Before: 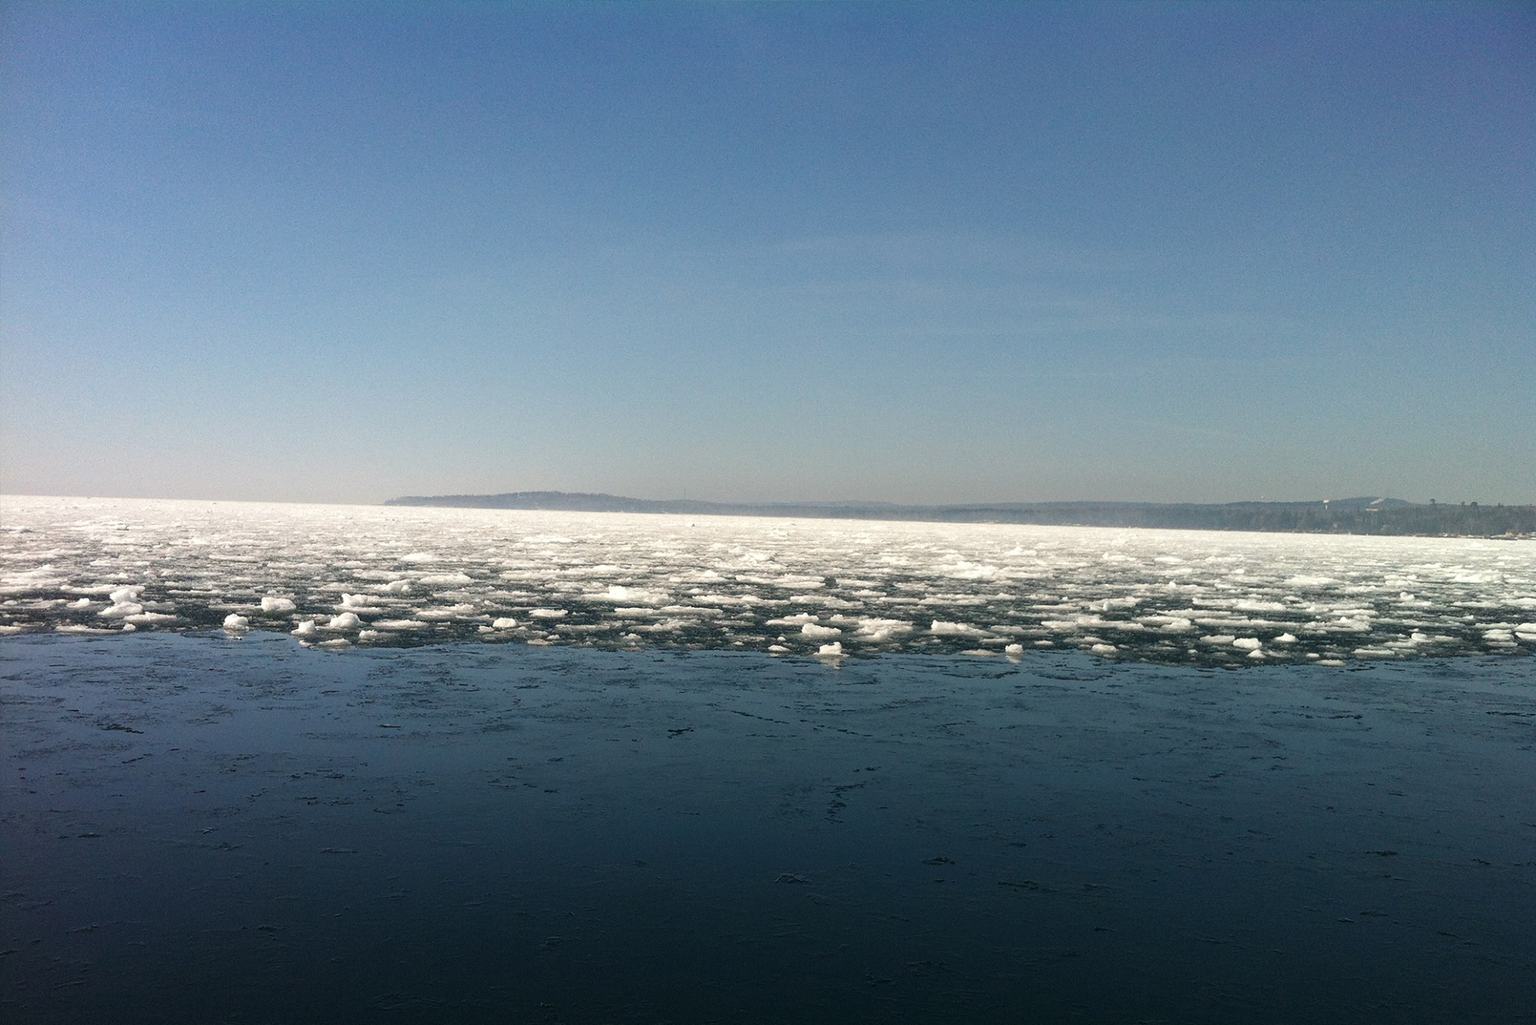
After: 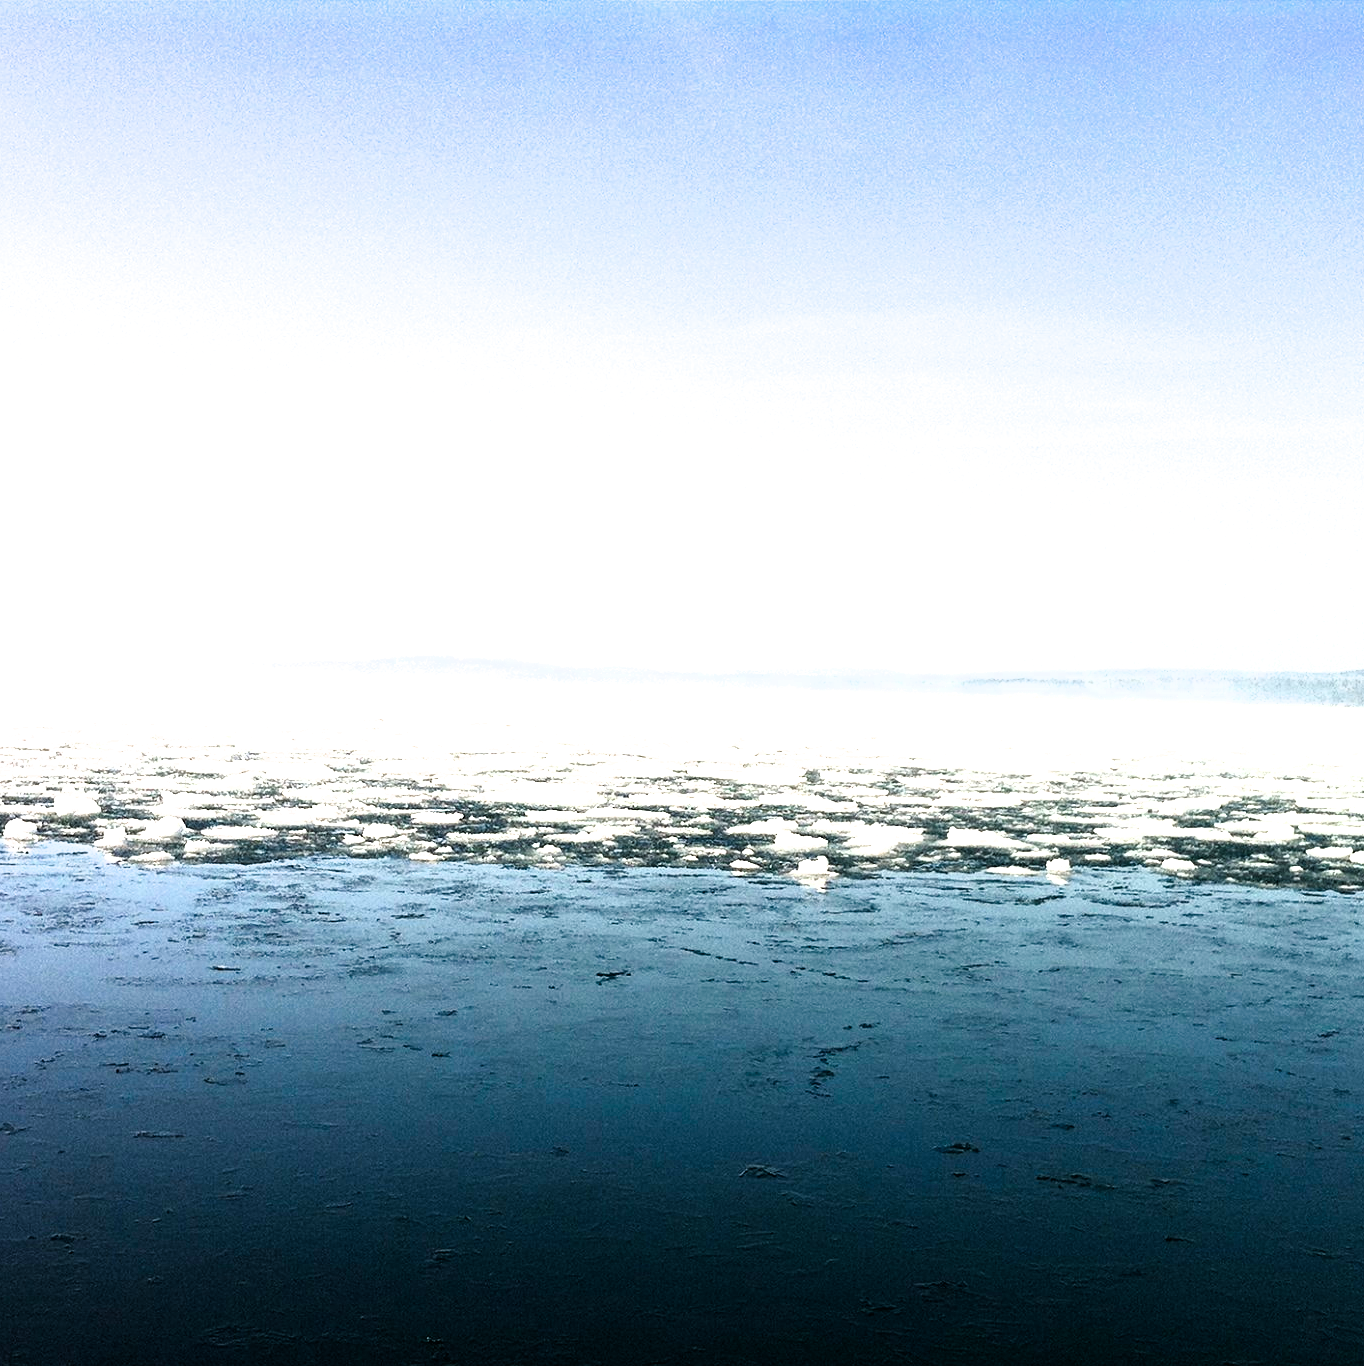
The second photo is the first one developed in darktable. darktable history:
exposure: black level correction 0, exposure 1.5 EV, compensate highlight preservation false
color correction: highlights b* -0.062, saturation 0.981
crop and rotate: left 14.391%, right 18.98%
color balance rgb: perceptual saturation grading › global saturation 20%, perceptual saturation grading › highlights -25.49%, perceptual saturation grading › shadows 49.462%
tone equalizer: on, module defaults
filmic rgb: black relative exposure -8.23 EV, white relative exposure 2.24 EV, threshold 5.94 EV, hardness 7.1, latitude 85.85%, contrast 1.697, highlights saturation mix -4.41%, shadows ↔ highlights balance -1.89%, enable highlight reconstruction true
